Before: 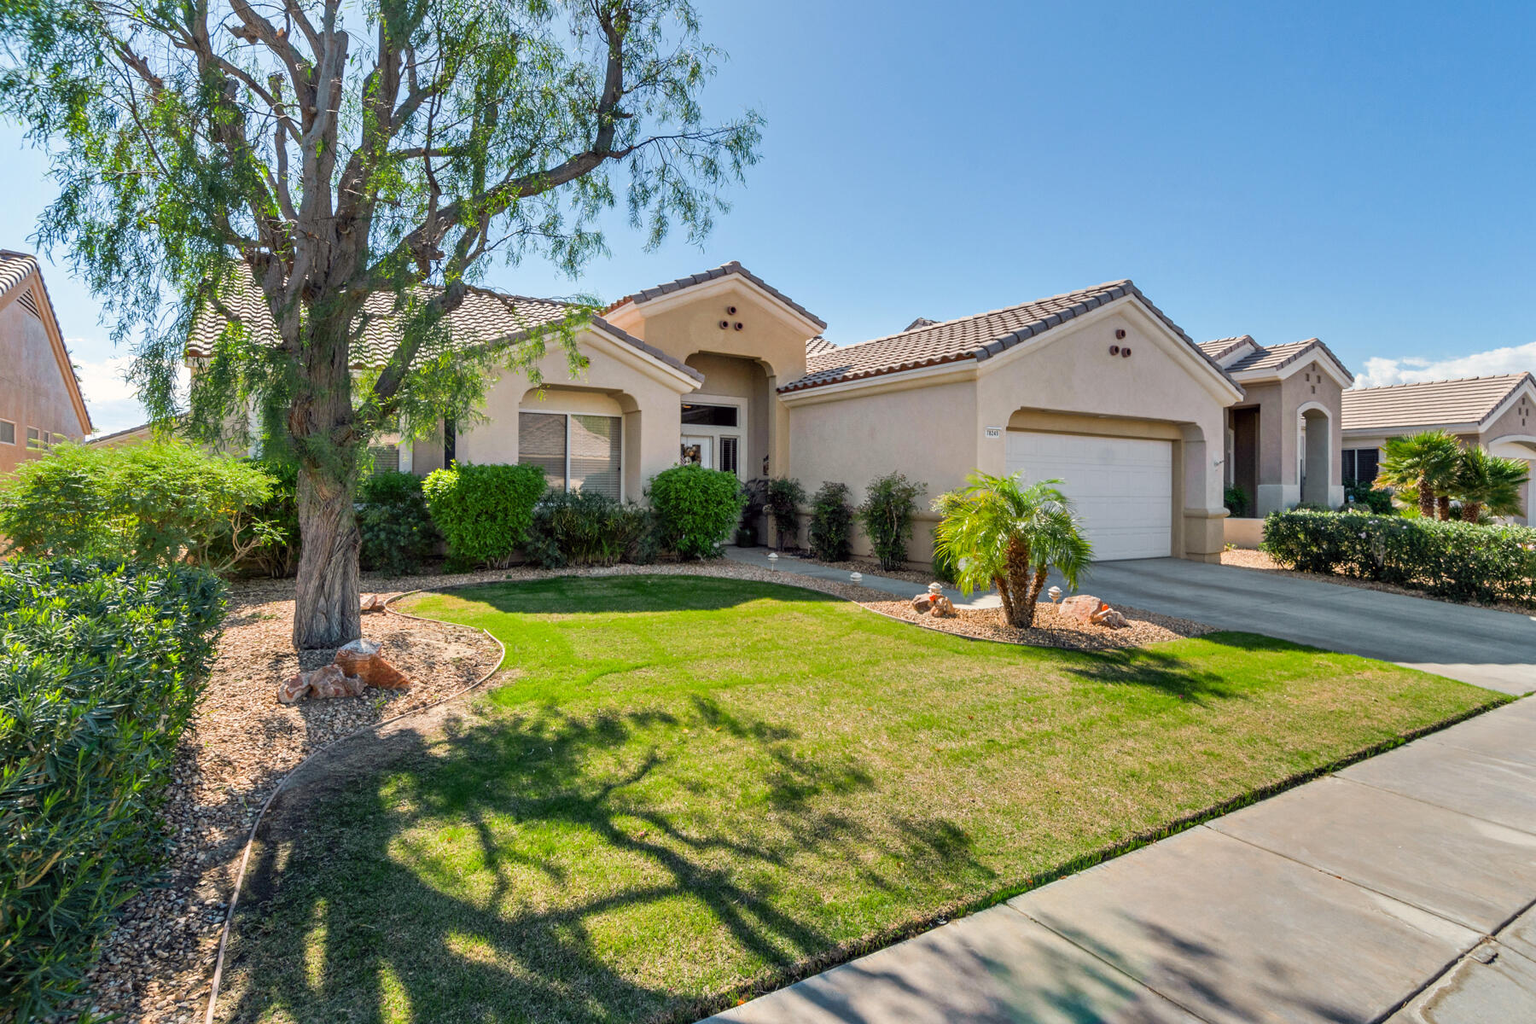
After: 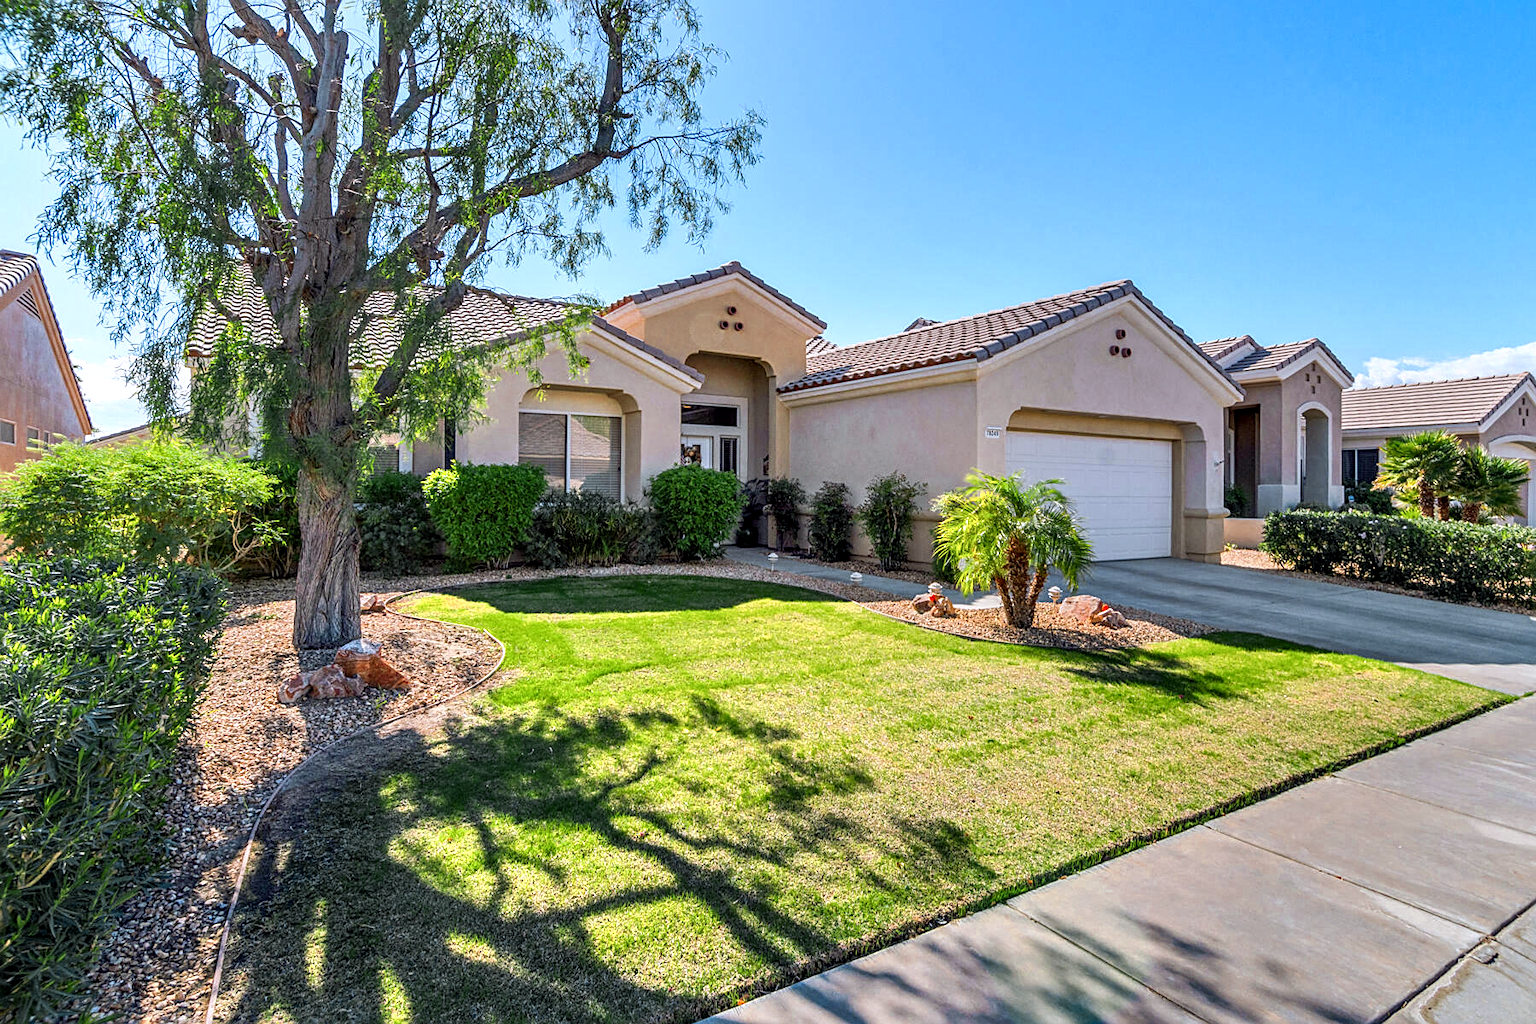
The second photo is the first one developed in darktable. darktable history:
color calibration: illuminant as shot in camera, x 0.358, y 0.373, temperature 4628.91 K
color zones: curves: ch0 [(0.004, 0.305) (0.261, 0.623) (0.389, 0.399) (0.708, 0.571) (0.947, 0.34)]; ch1 [(0.025, 0.645) (0.229, 0.584) (0.326, 0.551) (0.484, 0.262) (0.757, 0.643)]
local contrast: on, module defaults
sharpen: on, module defaults
